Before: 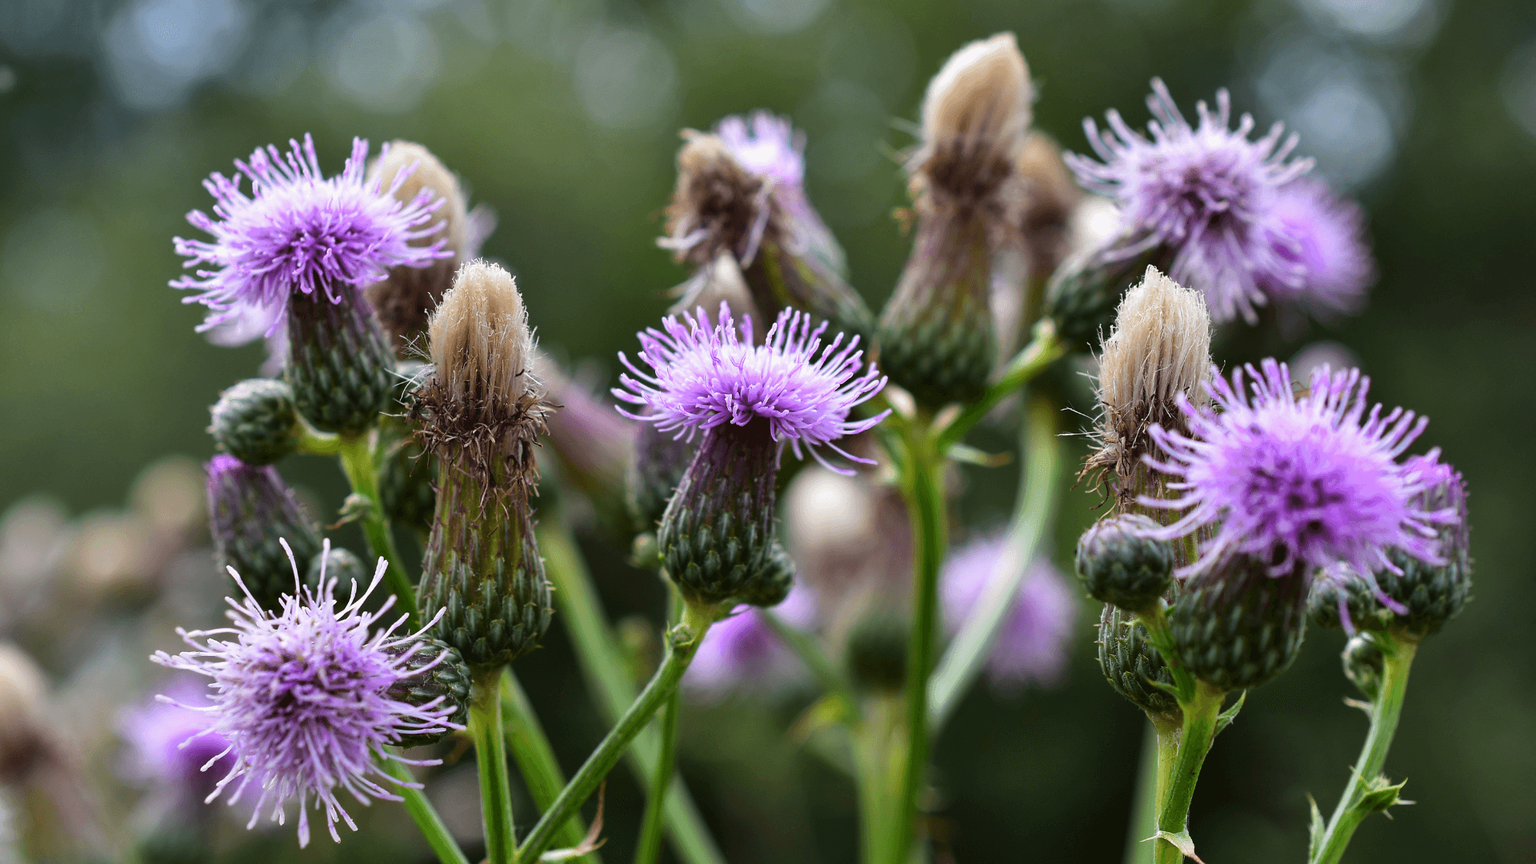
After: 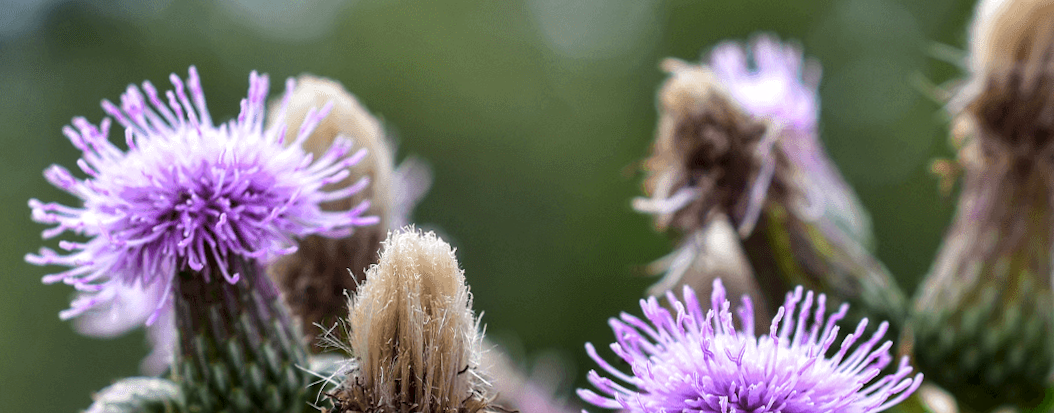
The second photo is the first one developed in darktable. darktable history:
rotate and perspective: lens shift (vertical) 0.048, lens shift (horizontal) -0.024, automatic cropping off
local contrast: on, module defaults
crop: left 10.121%, top 10.631%, right 36.218%, bottom 51.526%
